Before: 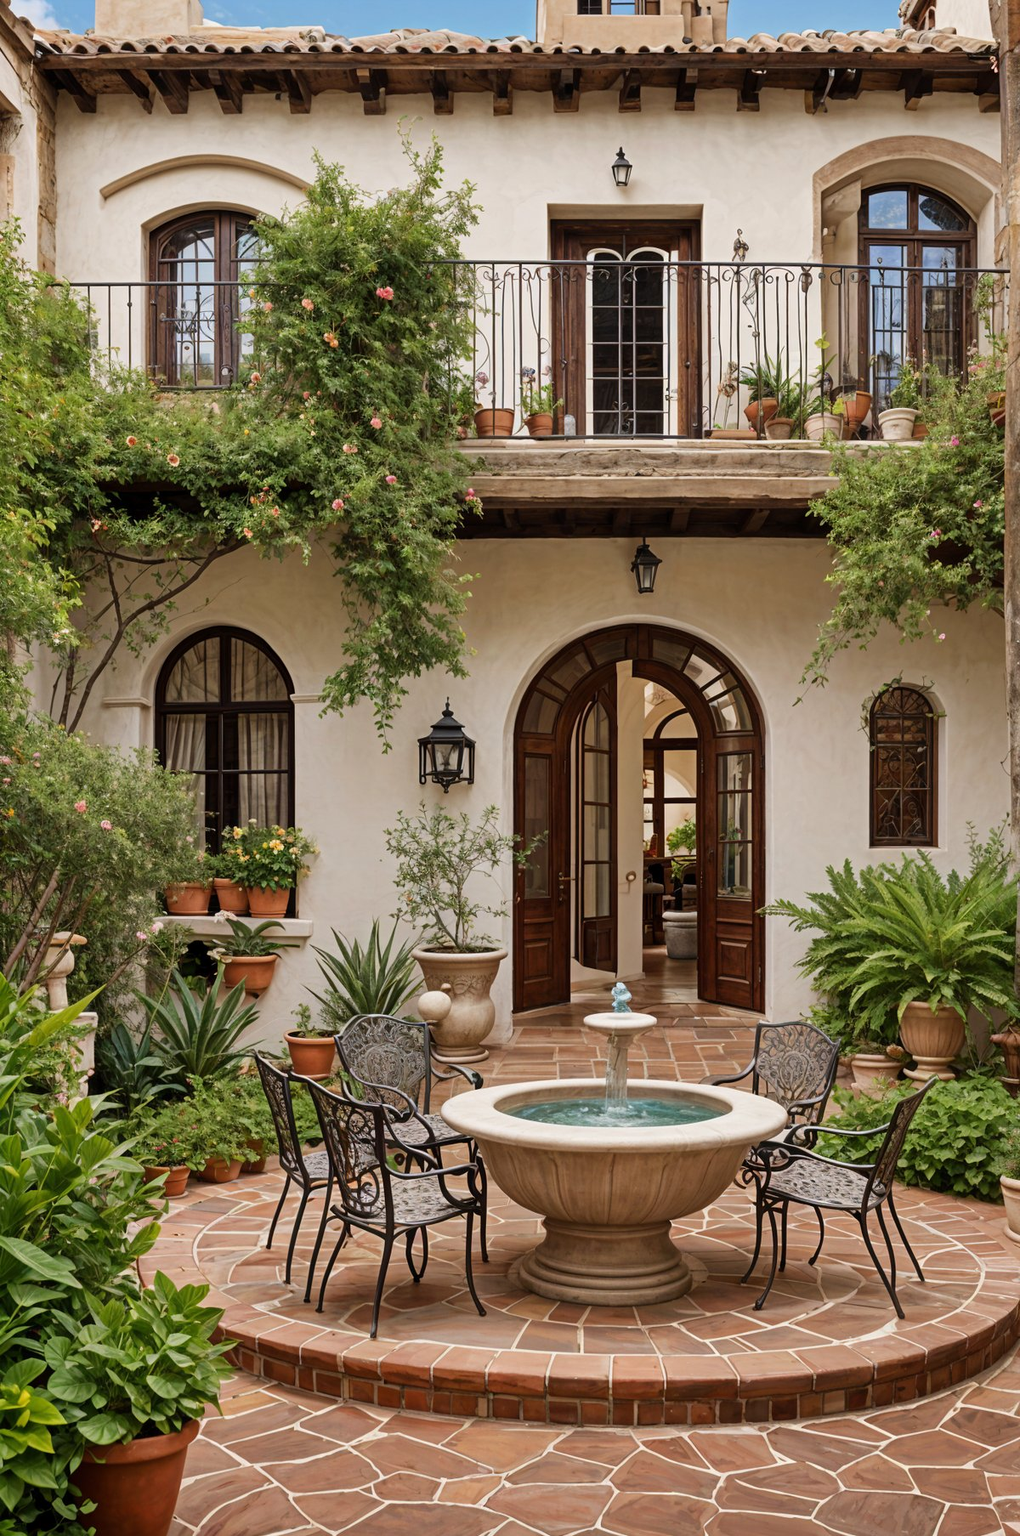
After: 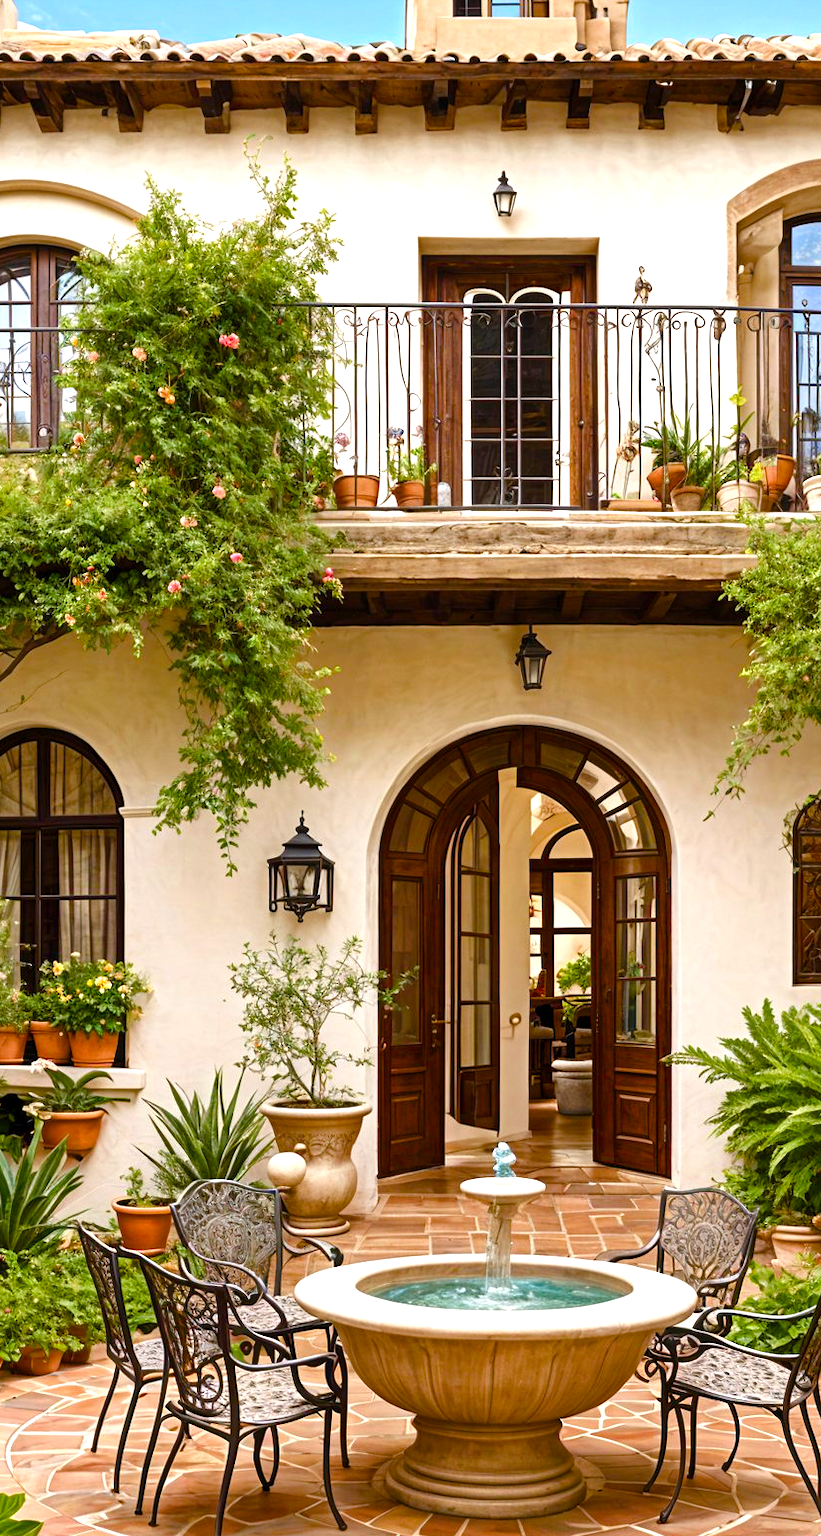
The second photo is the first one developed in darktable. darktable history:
exposure: exposure 0.2 EV, compensate highlight preservation false
crop: left 18.479%, right 12.2%, bottom 13.971%
color balance rgb: linear chroma grading › shadows -2.2%, linear chroma grading › highlights -15%, linear chroma grading › global chroma -10%, linear chroma grading › mid-tones -10%, perceptual saturation grading › global saturation 45%, perceptual saturation grading › highlights -50%, perceptual saturation grading › shadows 30%, perceptual brilliance grading › global brilliance 18%, global vibrance 45%
